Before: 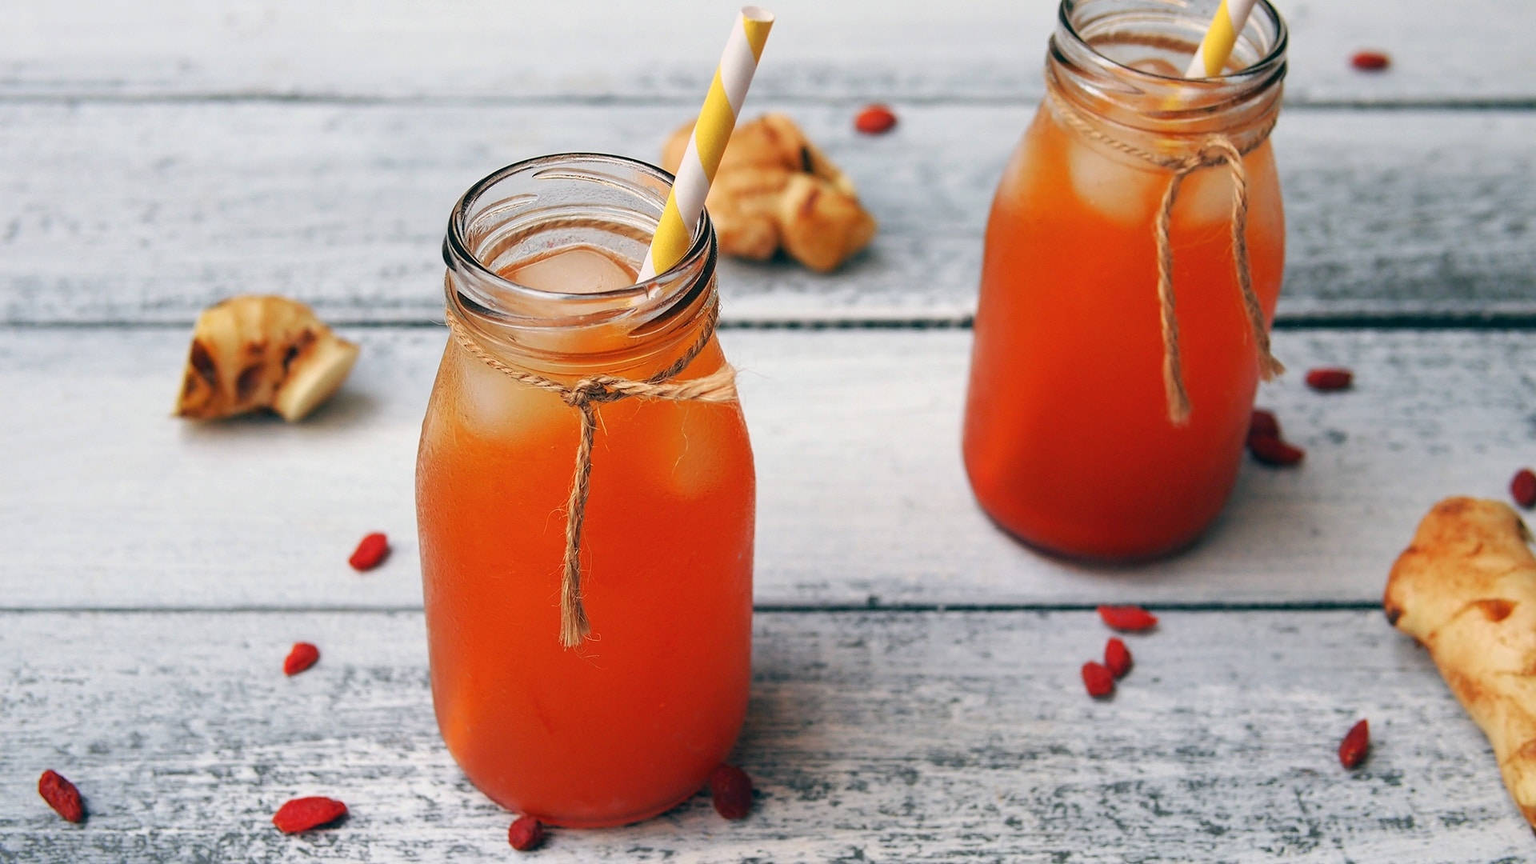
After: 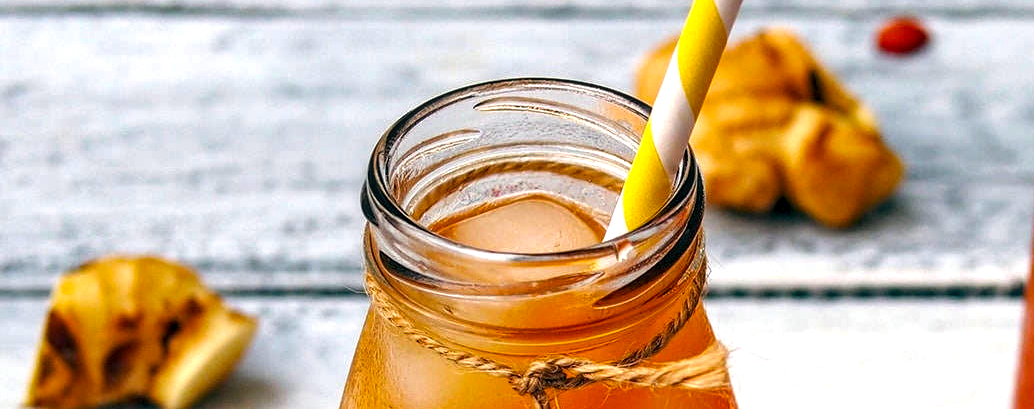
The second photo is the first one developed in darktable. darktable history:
crop: left 10.045%, top 10.51%, right 36.091%, bottom 51.613%
haze removal: compatibility mode true, adaptive false
color balance rgb: perceptual saturation grading › global saturation 24.963%, global vibrance 25.111%, contrast 19.684%
local contrast: detail 130%
